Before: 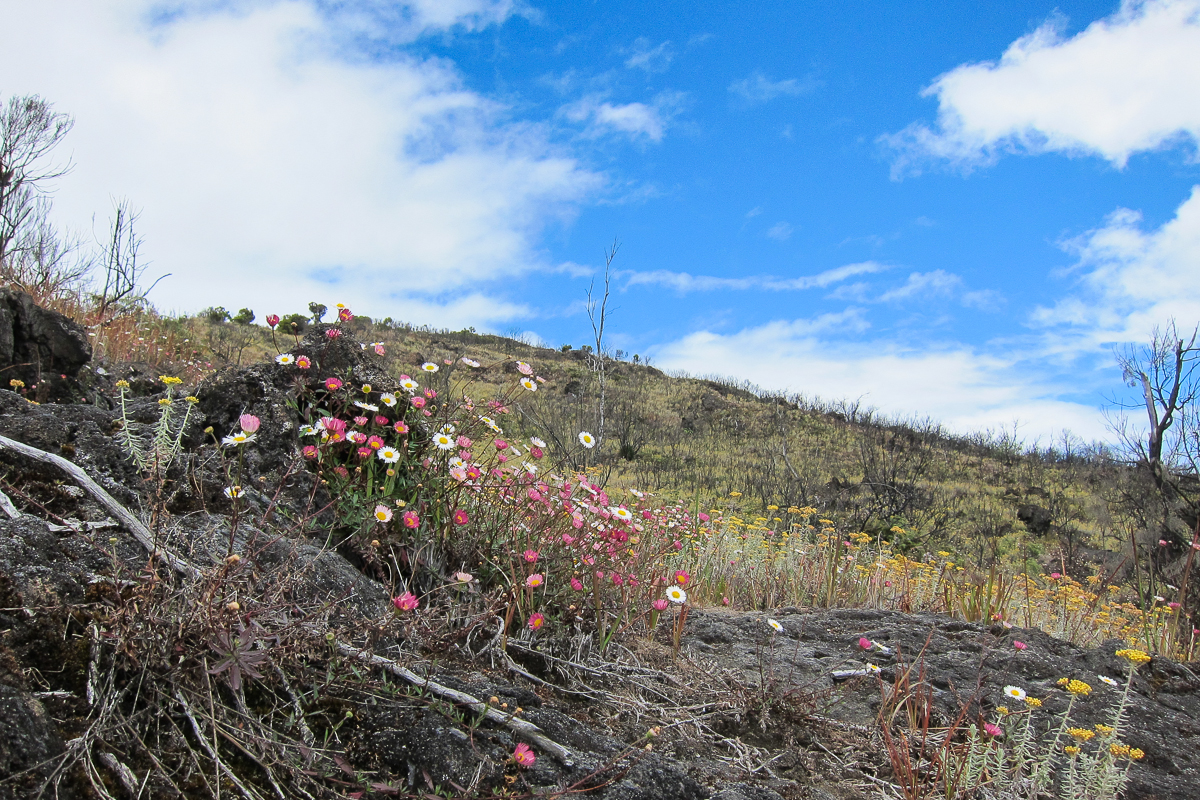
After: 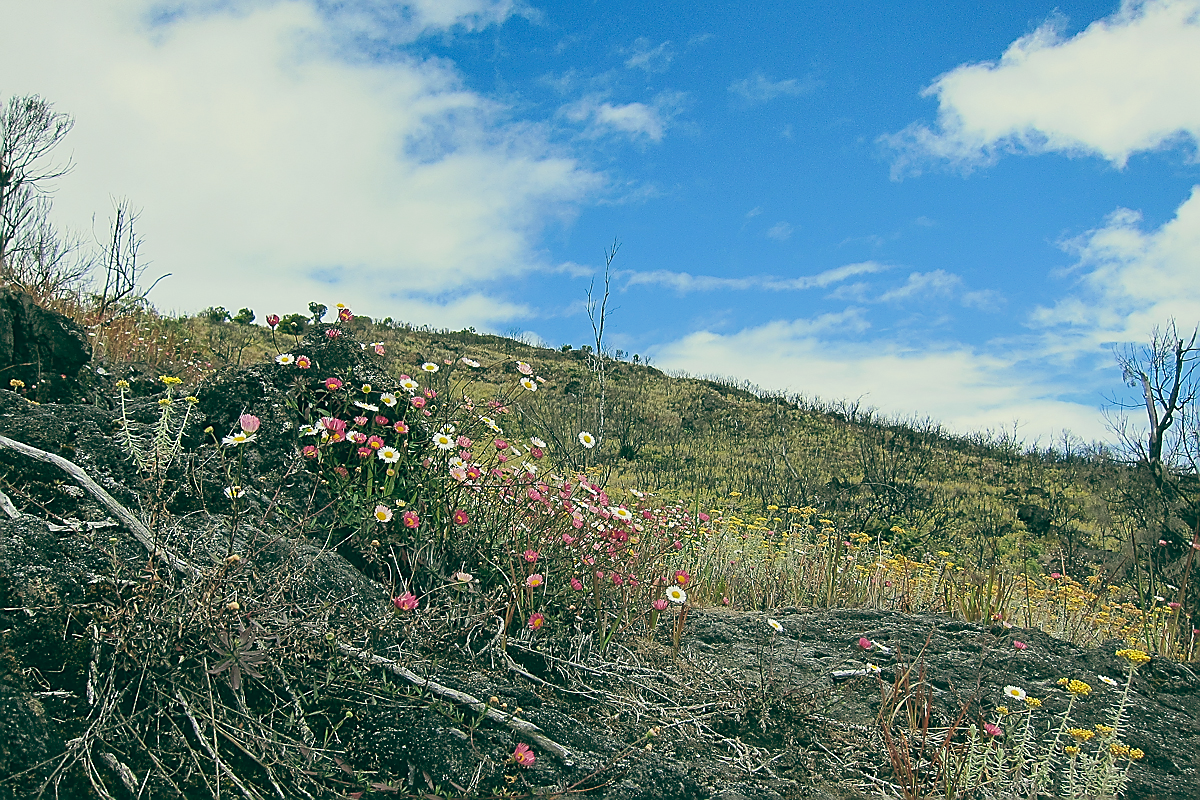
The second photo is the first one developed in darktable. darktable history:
color balance: lift [1.005, 0.99, 1.007, 1.01], gamma [1, 1.034, 1.032, 0.966], gain [0.873, 1.055, 1.067, 0.933]
sharpen: radius 1.4, amount 1.25, threshold 0.7
exposure: exposure -0.021 EV, compensate highlight preservation false
